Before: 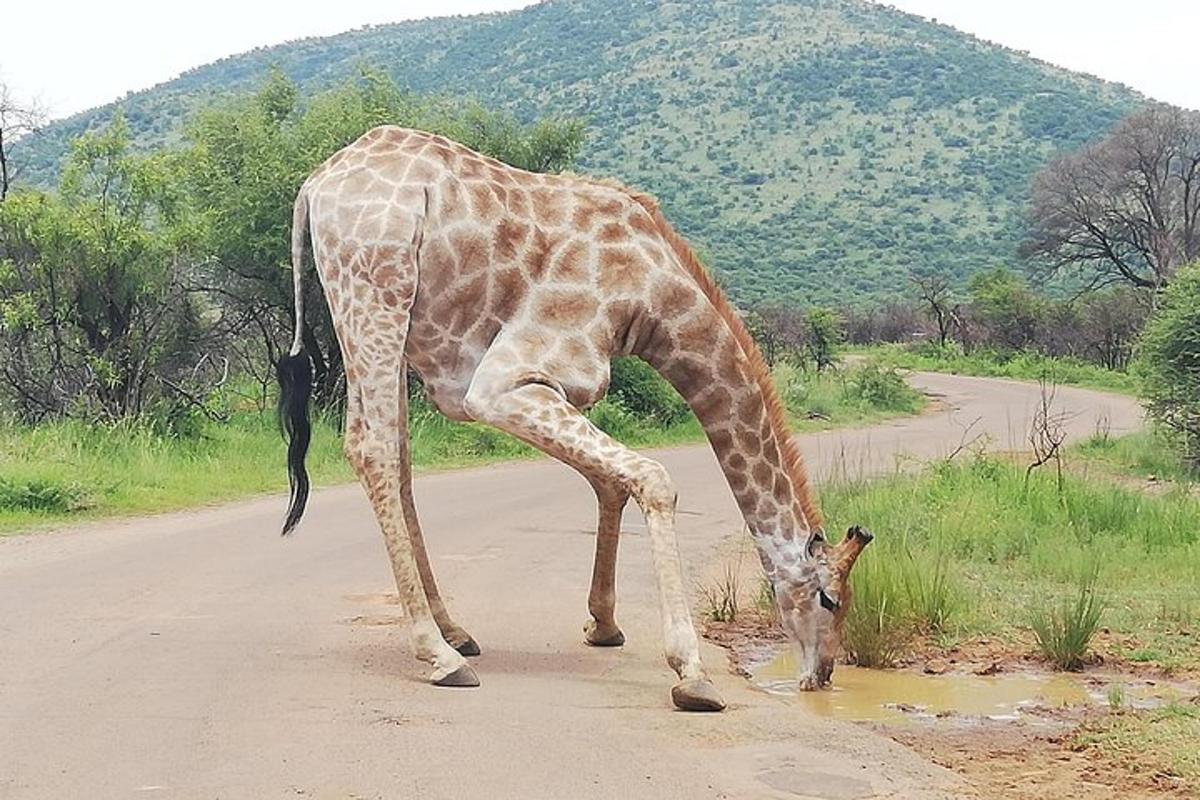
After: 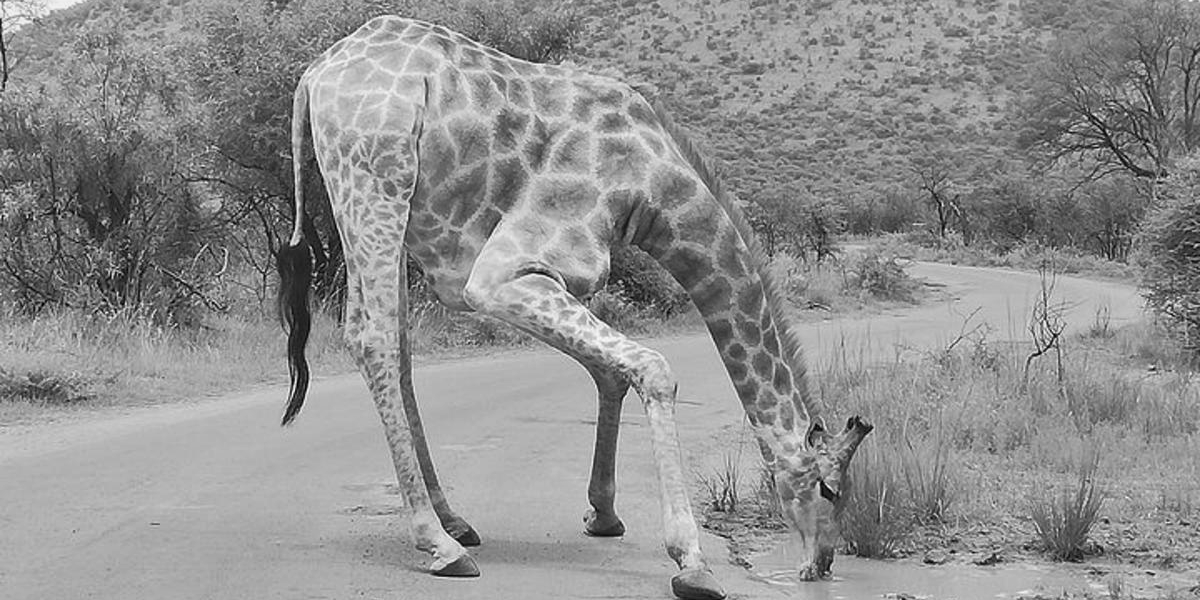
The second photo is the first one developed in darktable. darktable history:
crop: top 13.819%, bottom 11.169%
tone equalizer: on, module defaults
exposure: exposure 0.02 EV, compensate highlight preservation false
monochrome: a 30.25, b 92.03
shadows and highlights: soften with gaussian
color balance rgb: perceptual saturation grading › global saturation 25%, global vibrance 20%
